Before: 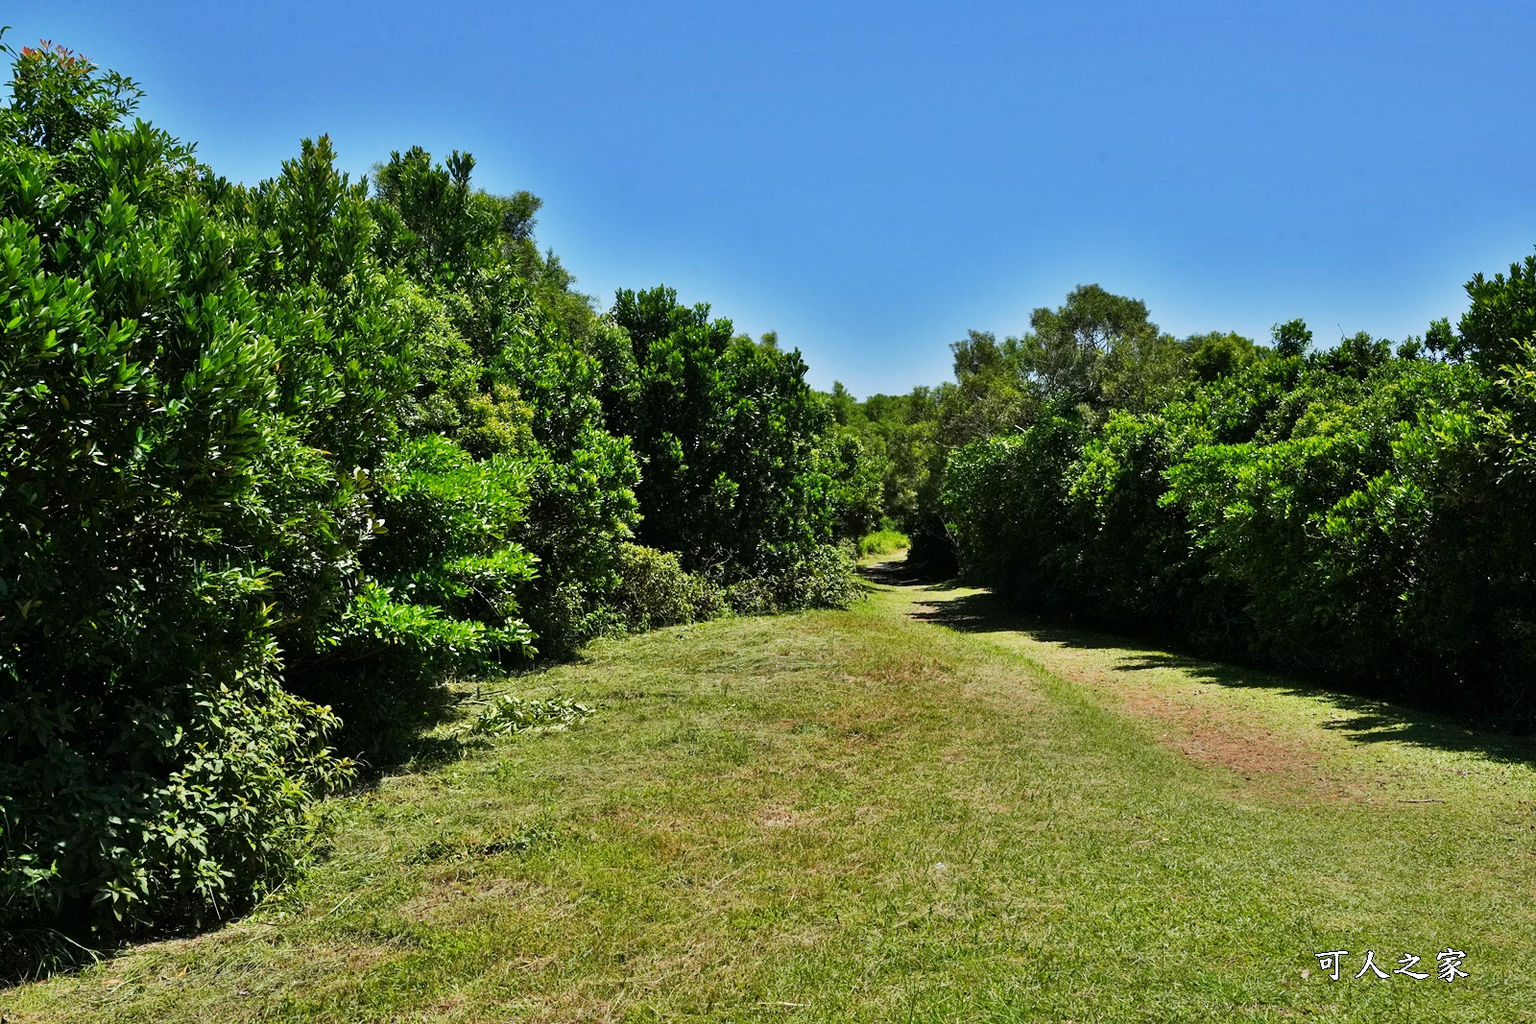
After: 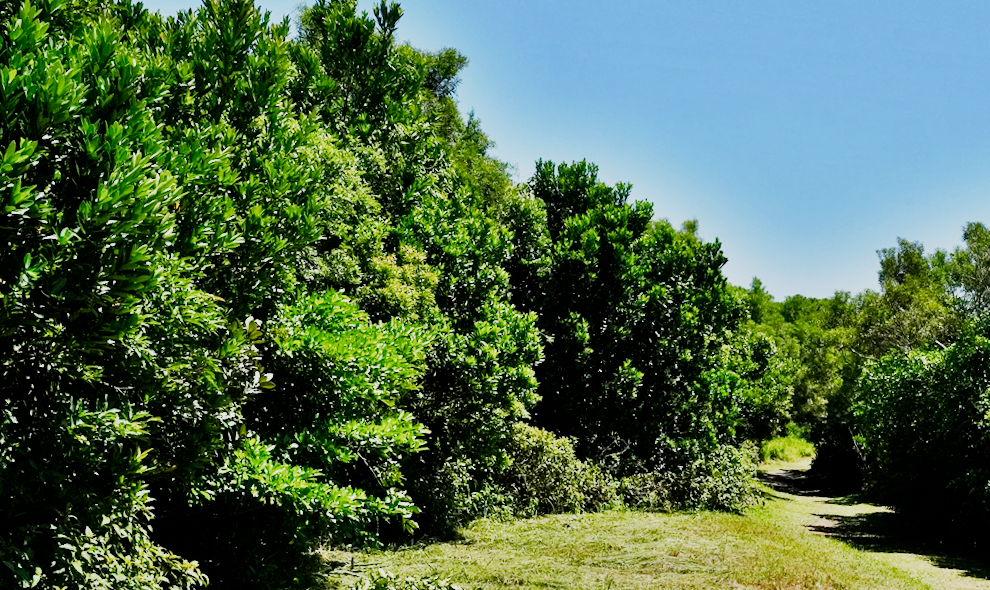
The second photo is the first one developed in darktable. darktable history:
crop and rotate: angle -5.63°, left 2.115%, top 6.629%, right 27.158%, bottom 30.171%
exposure: black level correction 0, exposure 0.598 EV, compensate exposure bias true, compensate highlight preservation false
filmic rgb: middle gray luminance 28.73%, black relative exposure -10.36 EV, white relative exposure 5.48 EV, target black luminance 0%, hardness 3.96, latitude 2.11%, contrast 1.123, highlights saturation mix 4.6%, shadows ↔ highlights balance 15.77%, preserve chrominance no, color science v5 (2021), iterations of high-quality reconstruction 10
